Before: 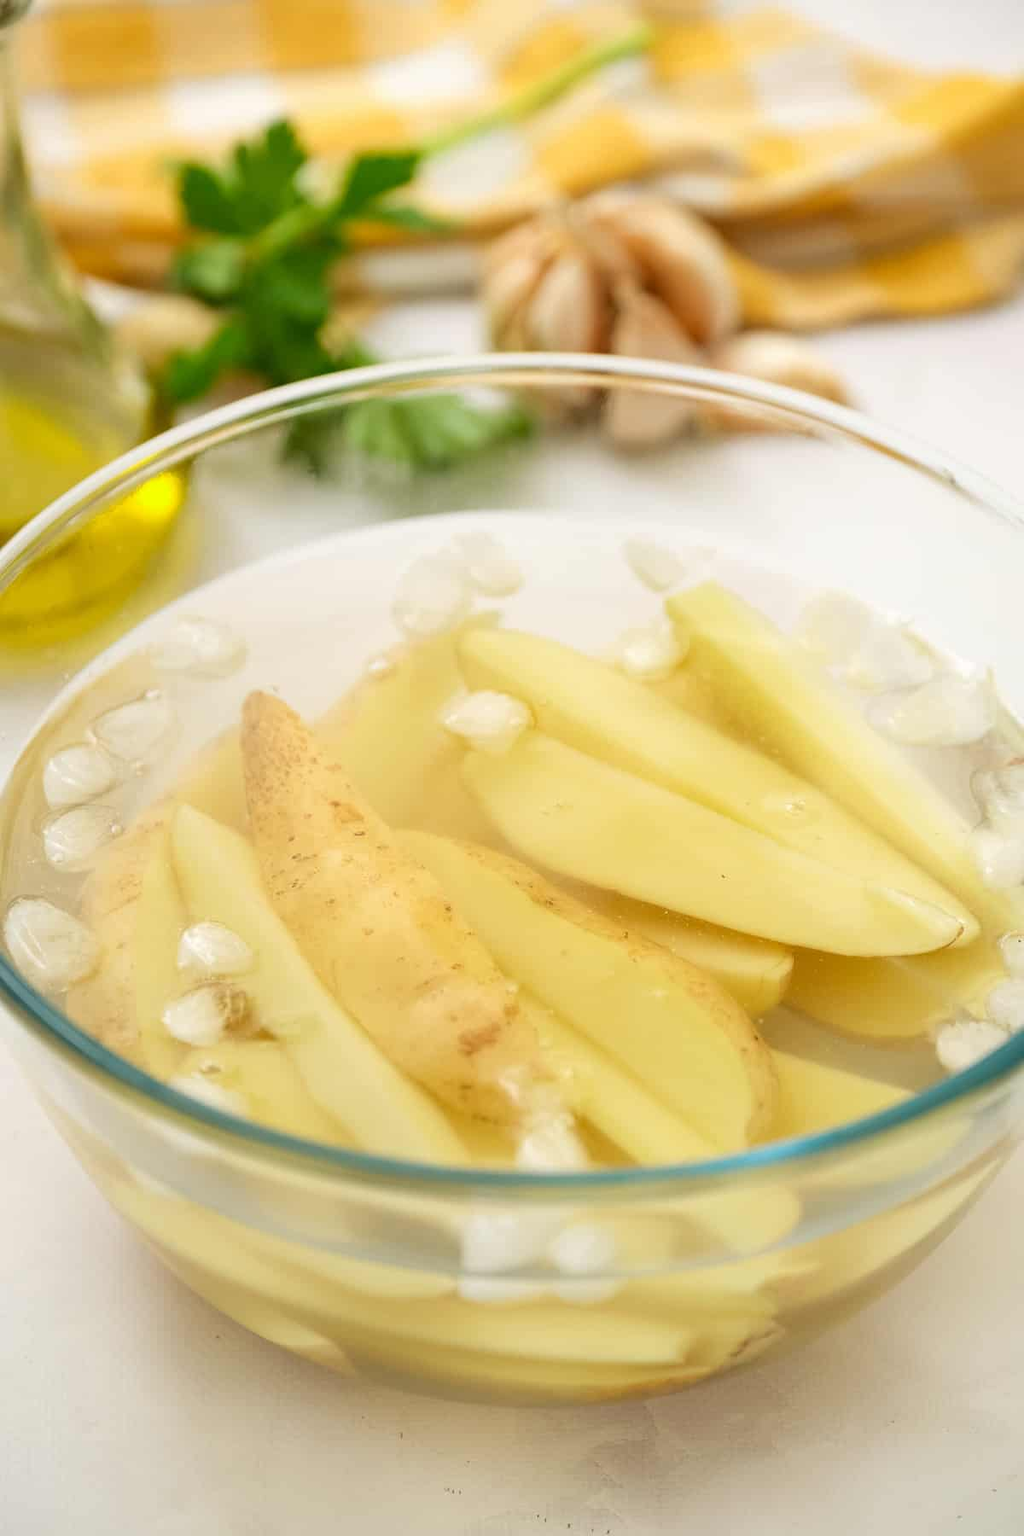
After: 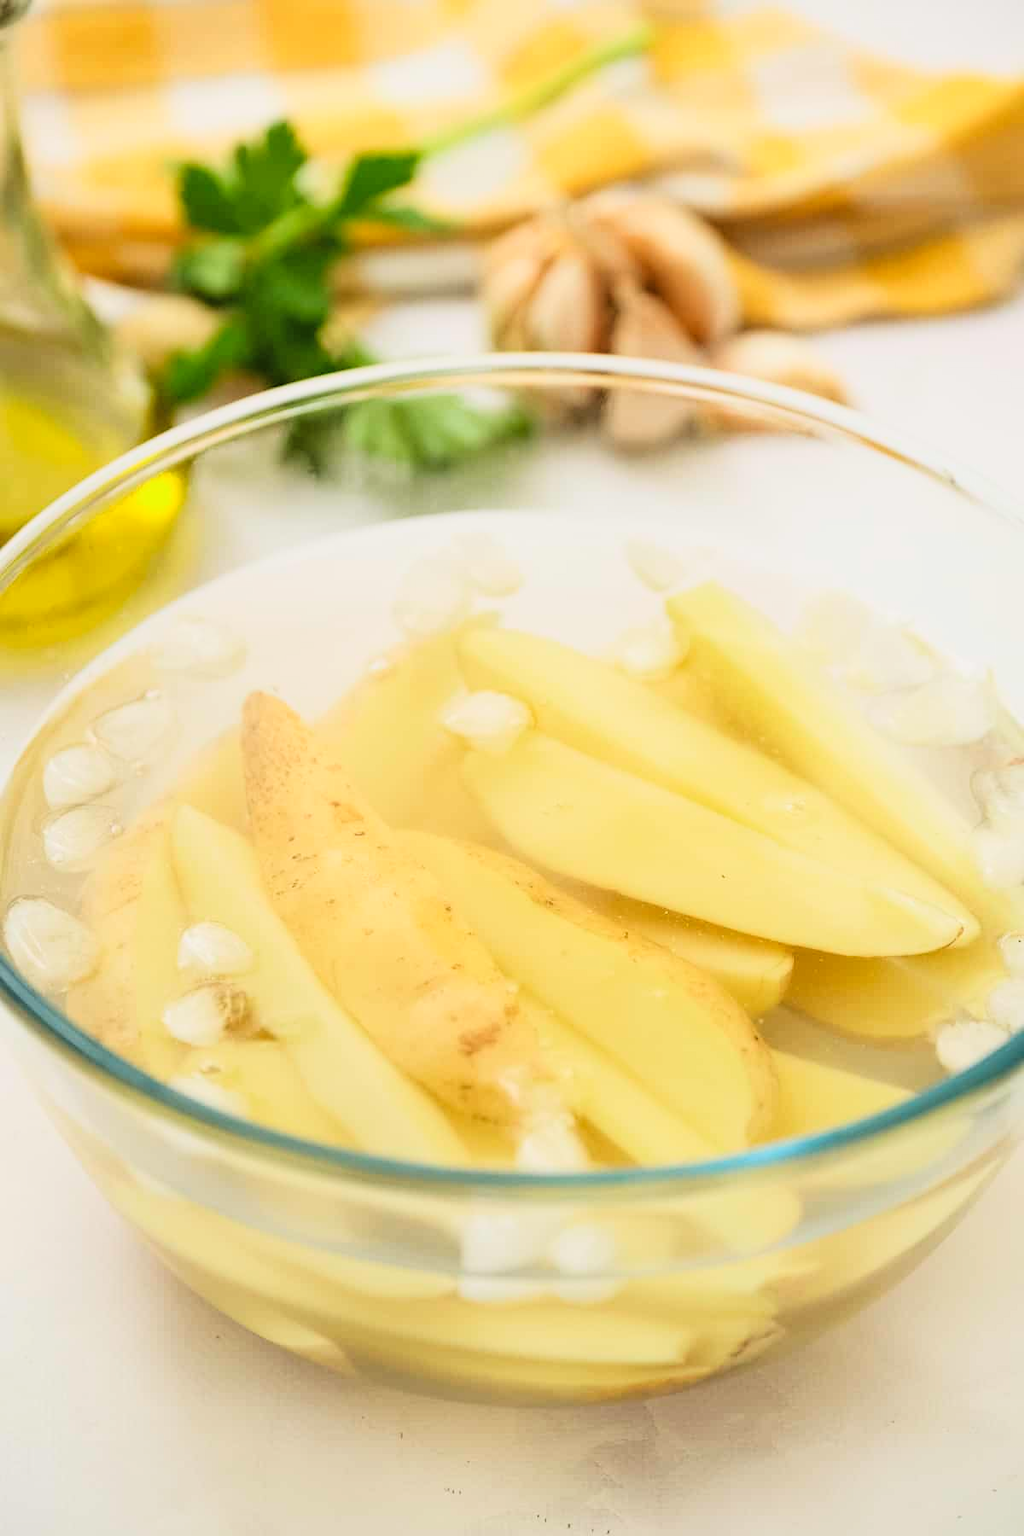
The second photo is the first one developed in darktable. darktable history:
tone curve: curves: ch0 [(0, 0.014) (0.17, 0.099) (0.398, 0.423) (0.728, 0.808) (0.877, 0.91) (0.99, 0.955)]; ch1 [(0, 0) (0.377, 0.325) (0.493, 0.491) (0.505, 0.504) (0.515, 0.515) (0.554, 0.575) (0.623, 0.643) (0.701, 0.718) (1, 1)]; ch2 [(0, 0) (0.423, 0.453) (0.481, 0.485) (0.501, 0.501) (0.531, 0.527) (0.586, 0.597) (0.663, 0.706) (0.717, 0.753) (1, 0.991)], color space Lab, linked channels, preserve colors none
